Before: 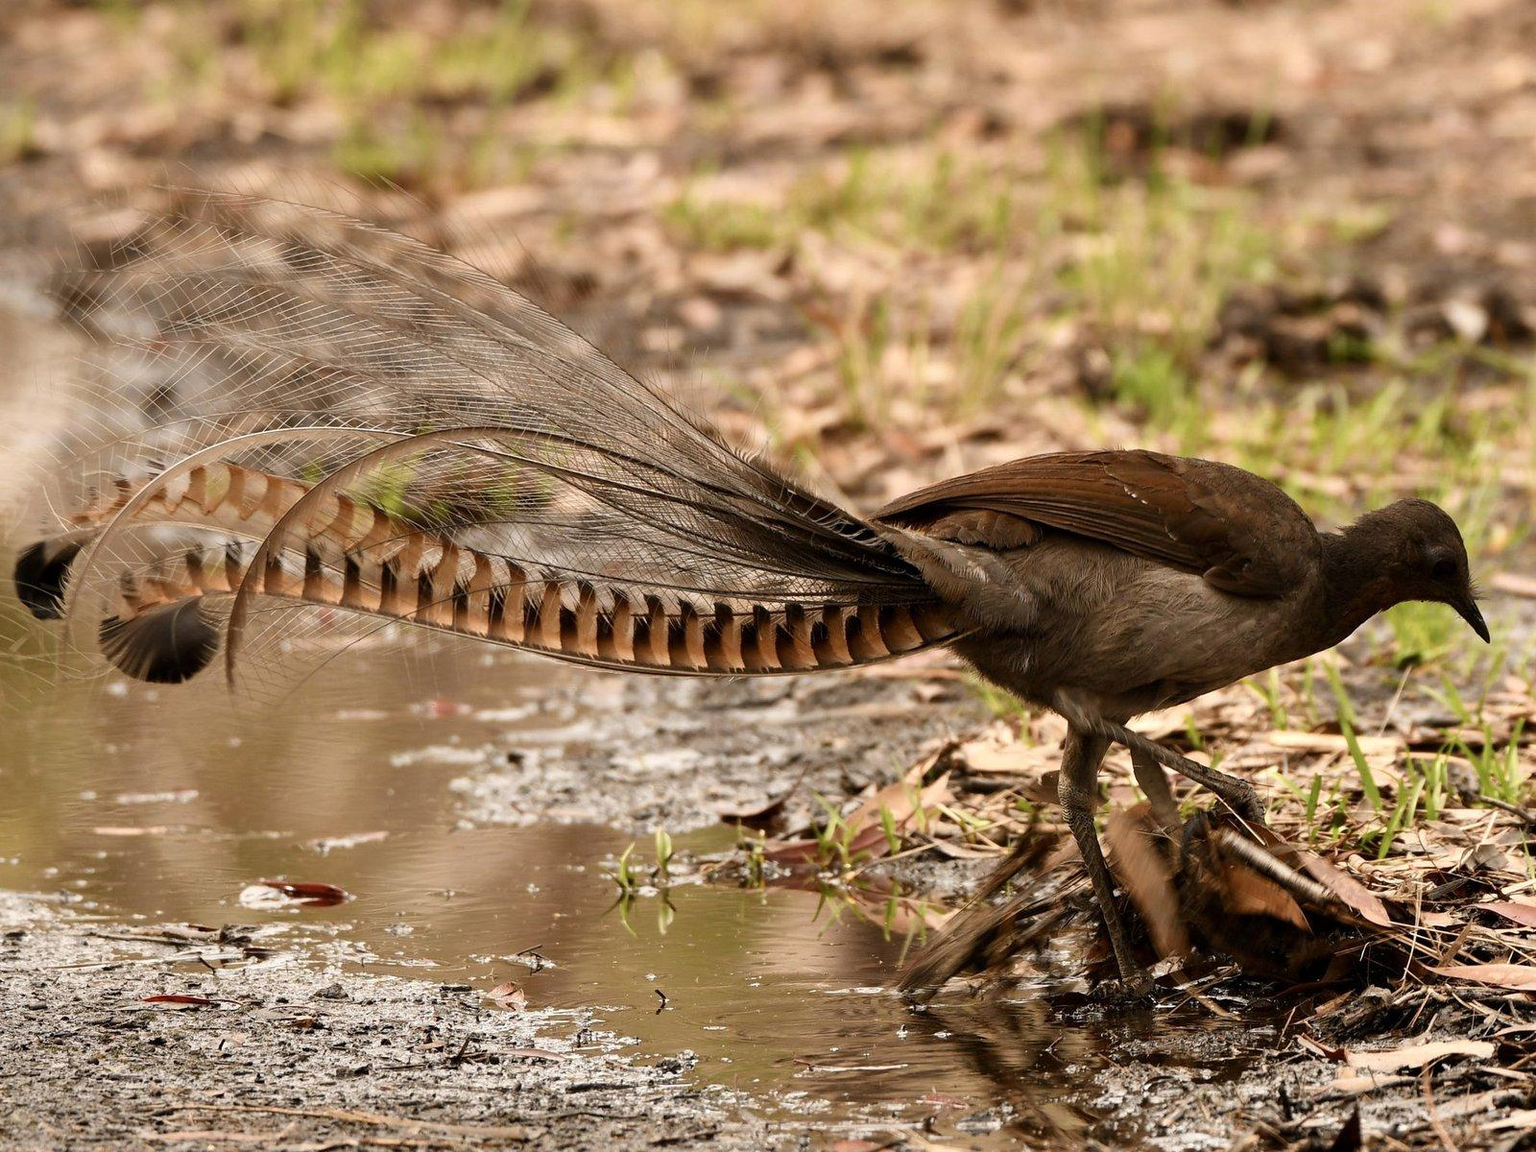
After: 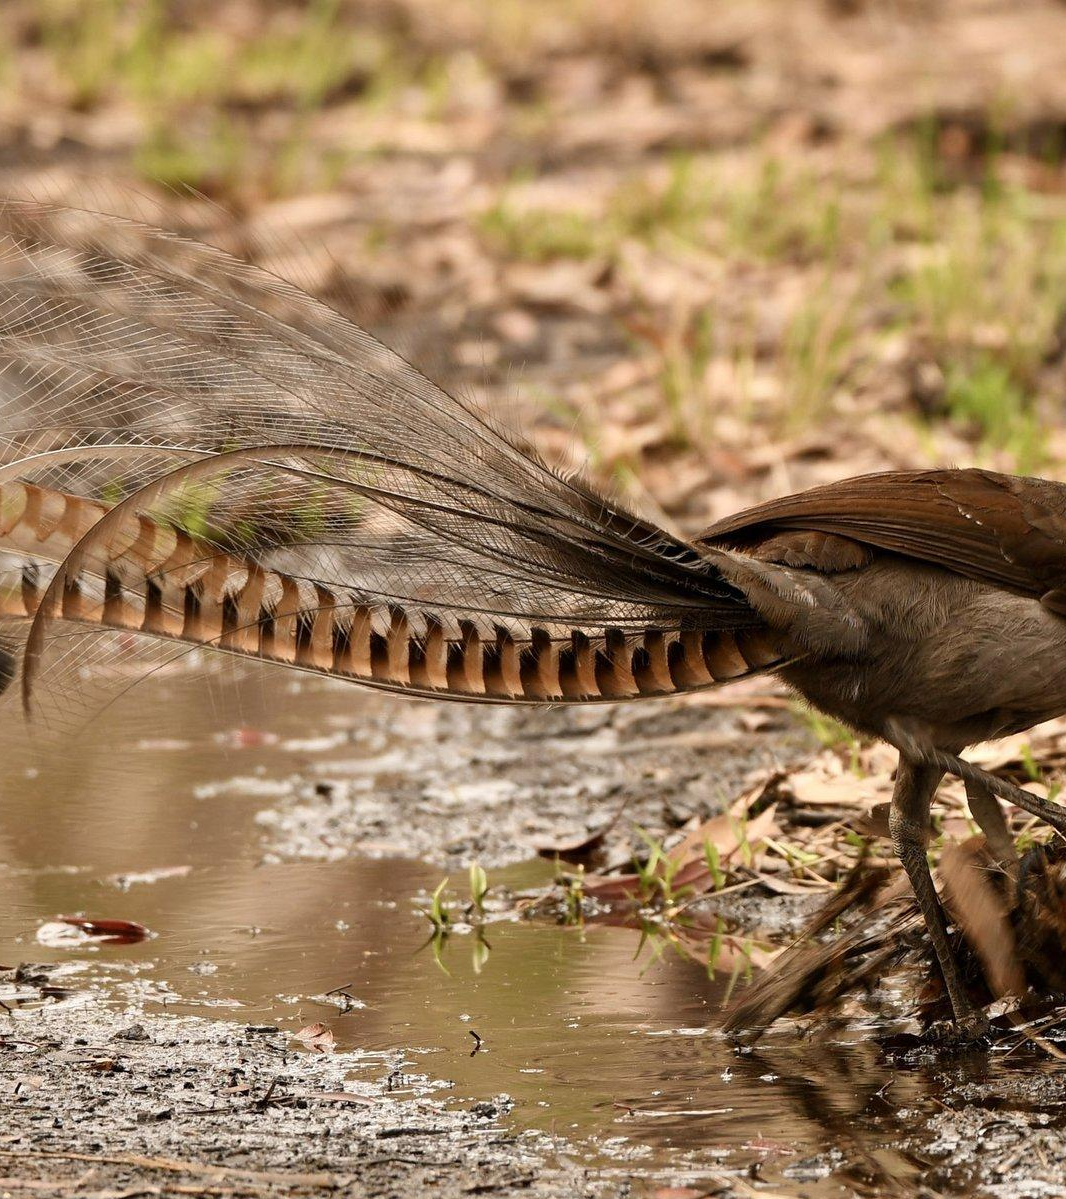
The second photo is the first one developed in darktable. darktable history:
crop and rotate: left 13.409%, right 19.924%
rotate and perspective: crop left 0, crop top 0
